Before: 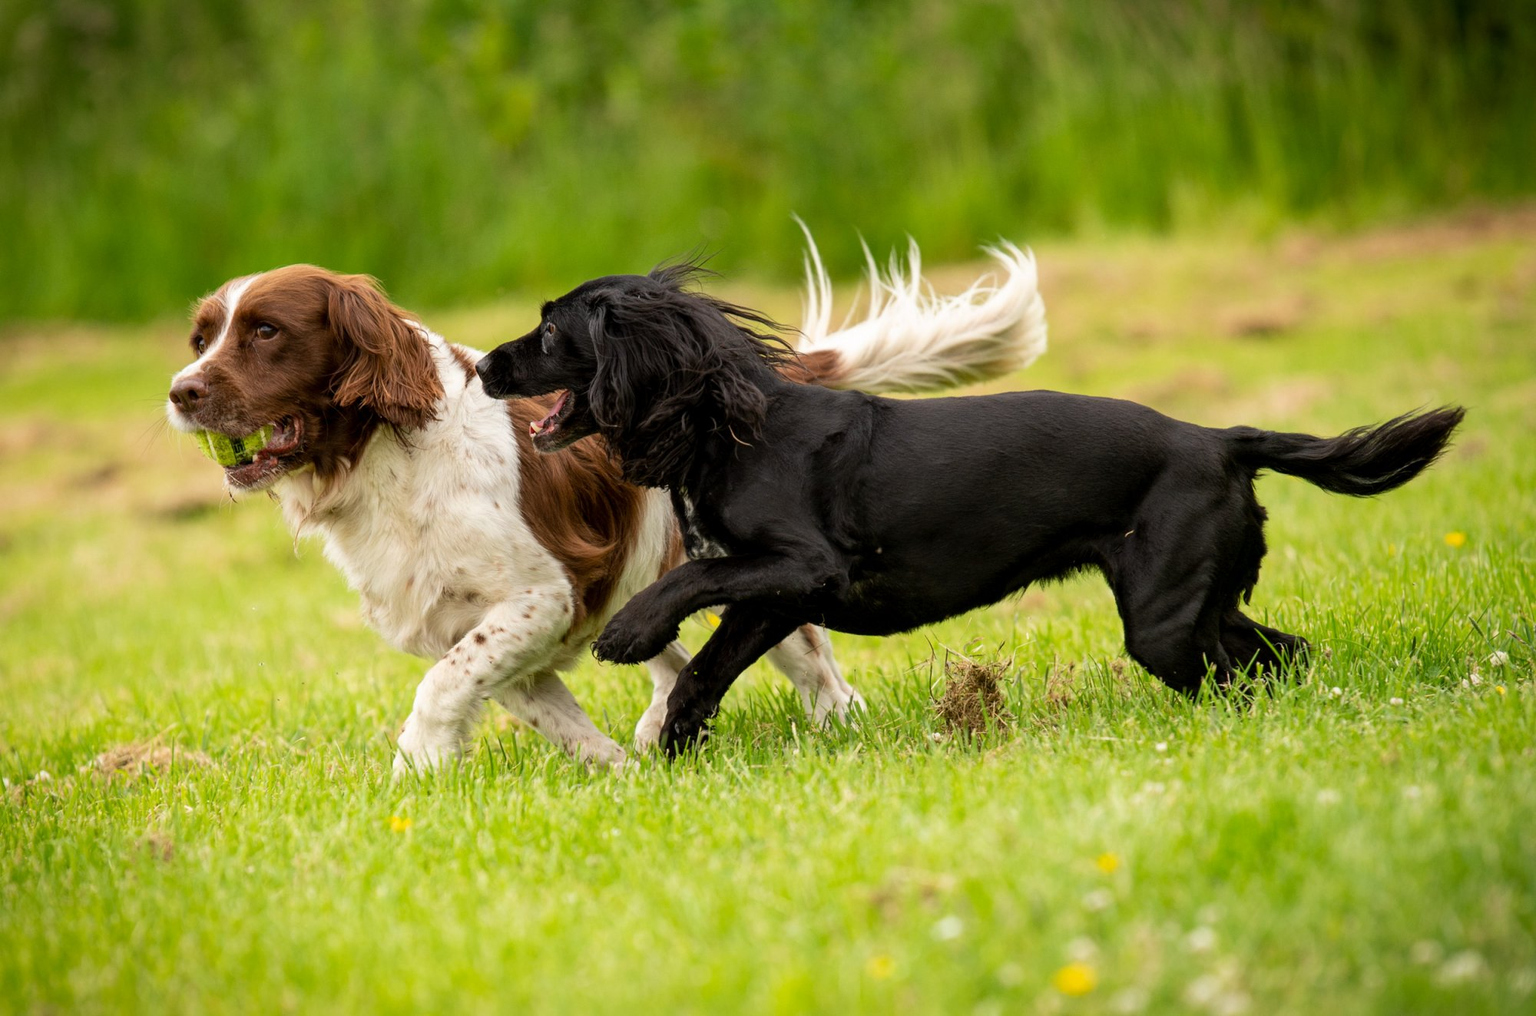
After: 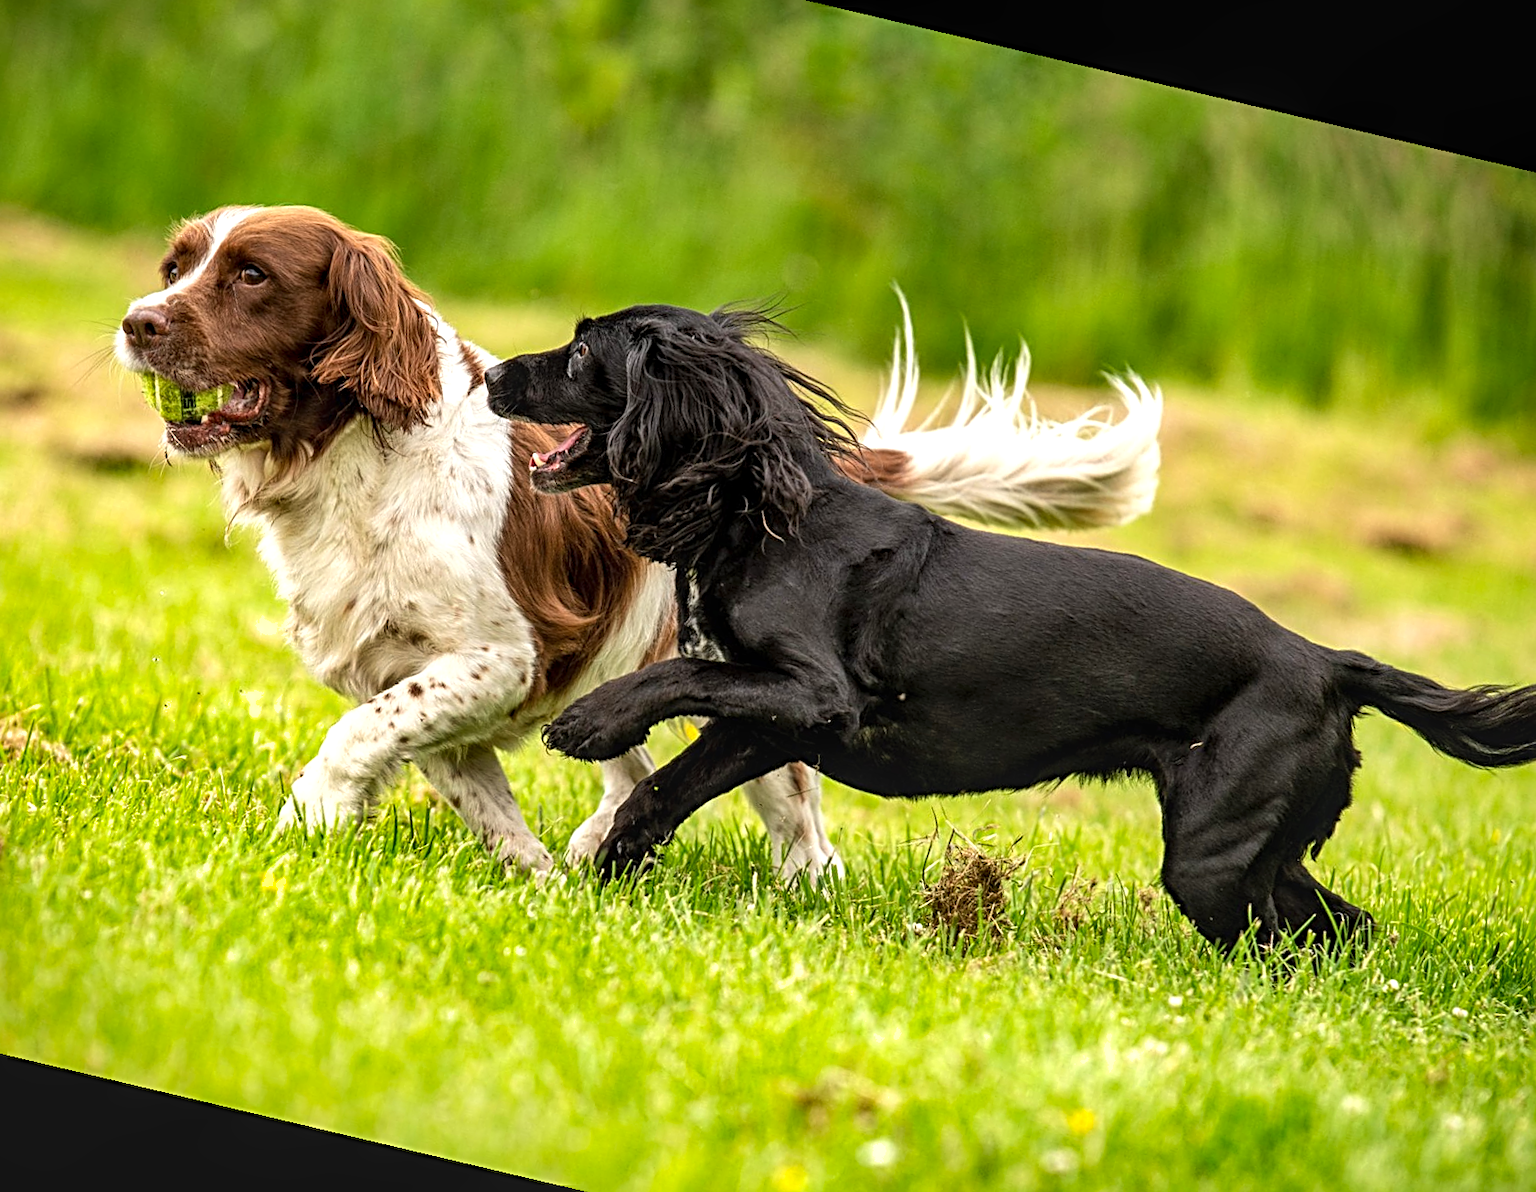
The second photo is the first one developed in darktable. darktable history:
sharpen: radius 3.119
shadows and highlights: soften with gaussian
rotate and perspective: rotation 13.27°, automatic cropping off
local contrast: on, module defaults
crop and rotate: left 11.831%, top 11.346%, right 13.429%, bottom 13.899%
exposure: black level correction 0, exposure 0.5 EV, compensate exposure bias true, compensate highlight preservation false
